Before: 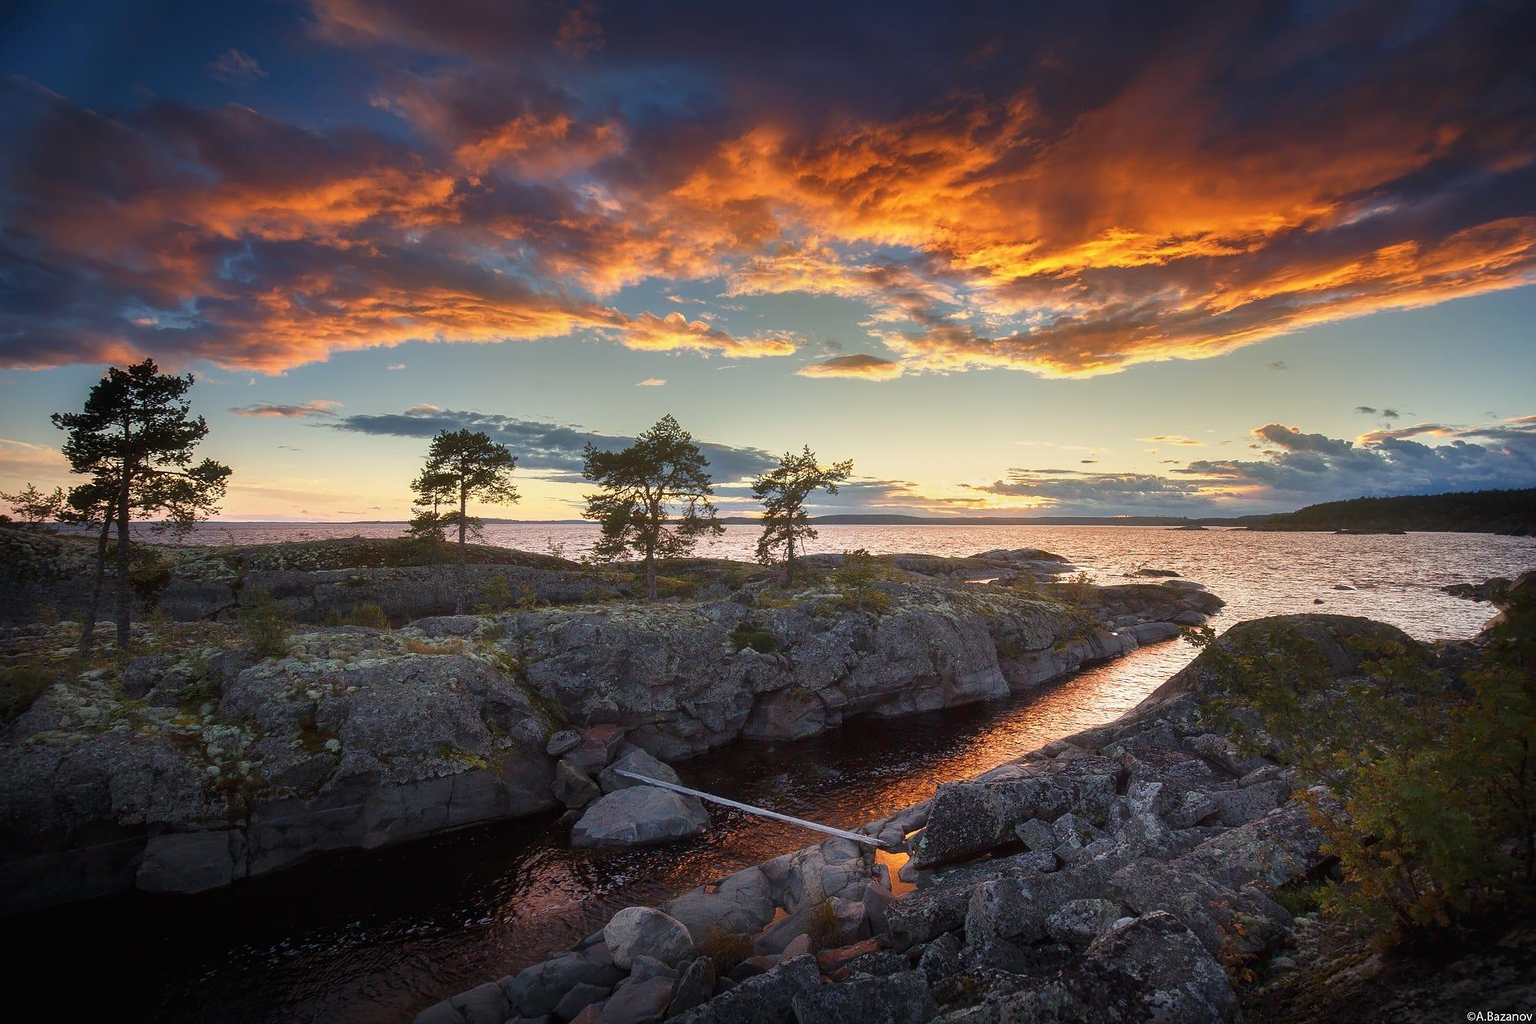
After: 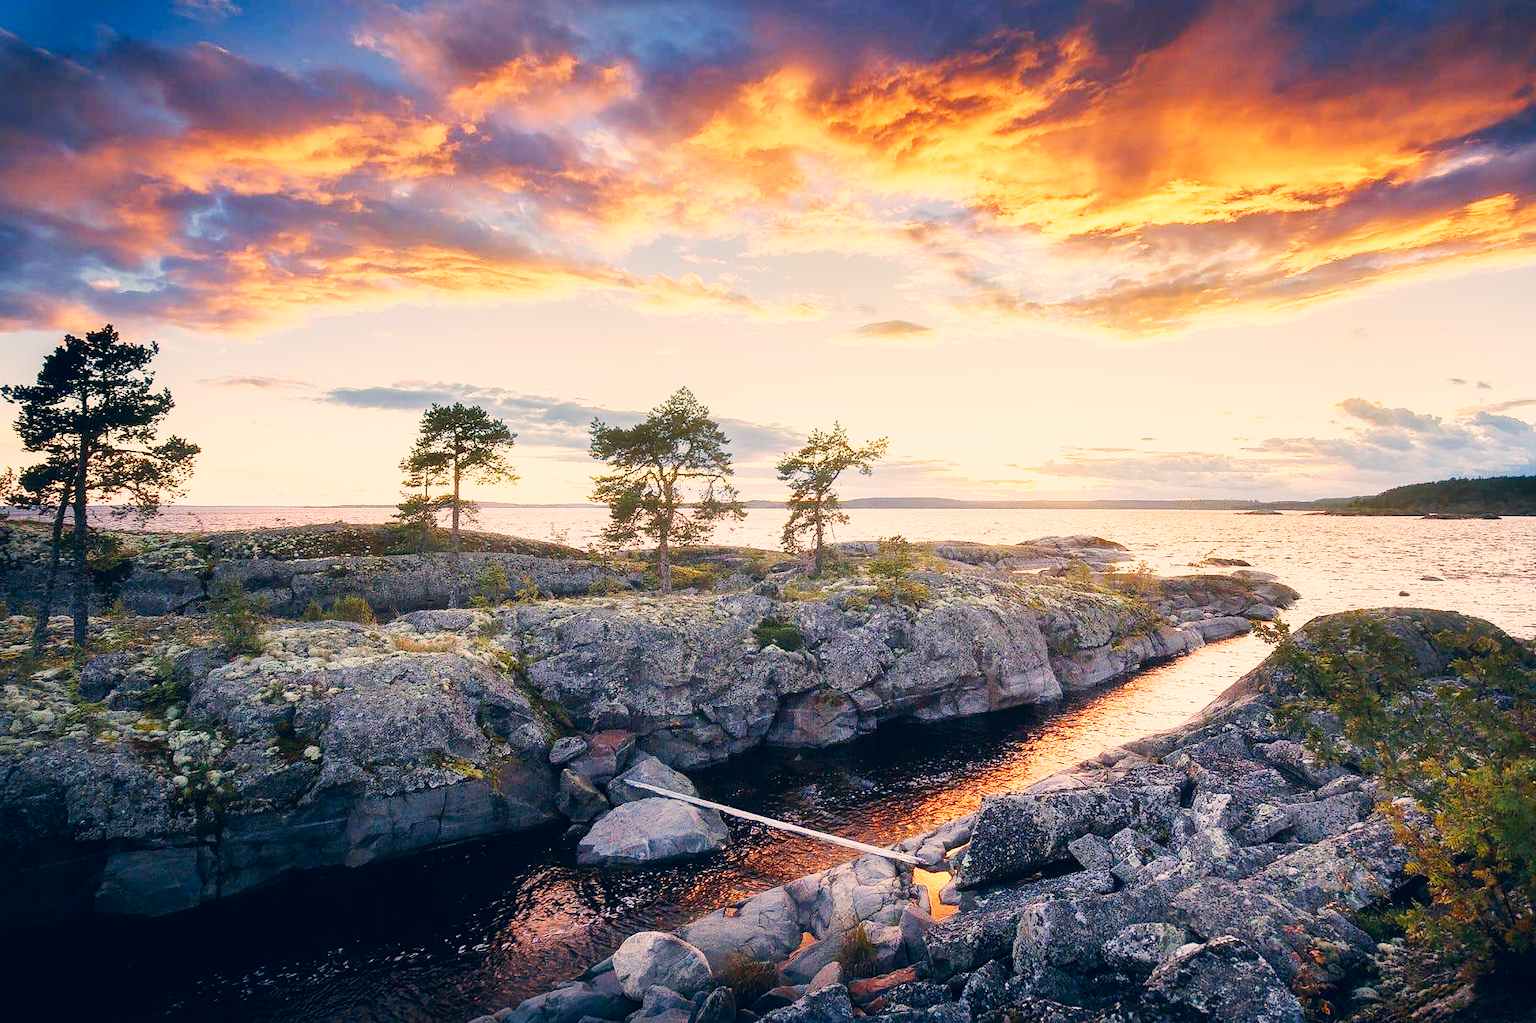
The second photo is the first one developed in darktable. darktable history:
exposure: black level correction 0, exposure 1.741 EV, compensate exposure bias true, compensate highlight preservation false
sigmoid: contrast 1.8, skew -0.2, preserve hue 0%, red attenuation 0.1, red rotation 0.035, green attenuation 0.1, green rotation -0.017, blue attenuation 0.15, blue rotation -0.052, base primaries Rec2020
crop: left 3.305%, top 6.436%, right 6.389%, bottom 3.258%
color correction: highlights a* 10.32, highlights b* 14.66, shadows a* -9.59, shadows b* -15.02
